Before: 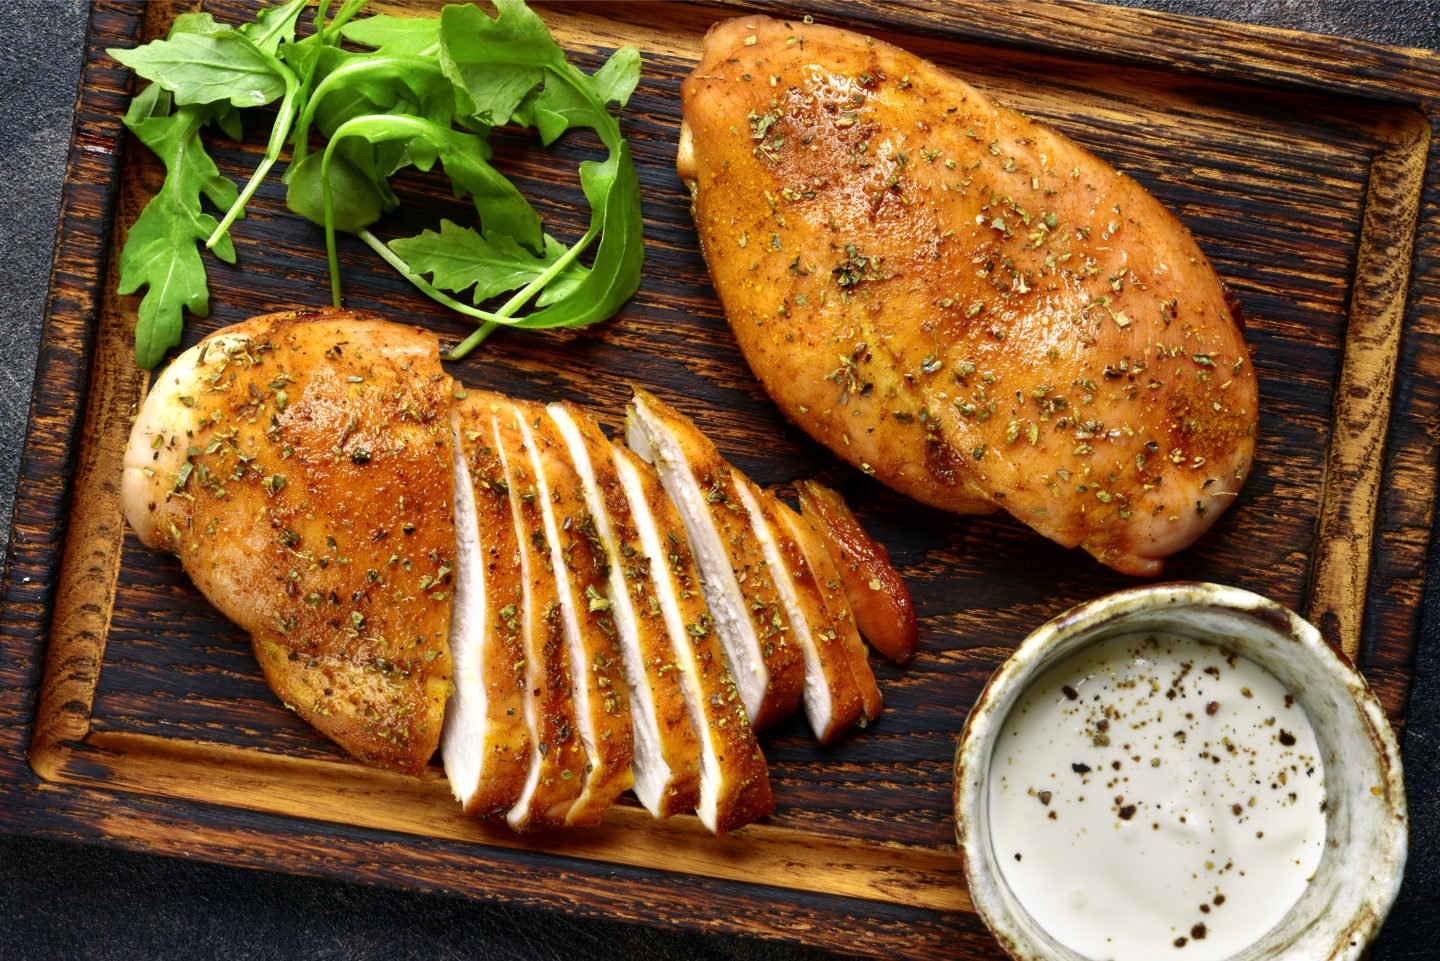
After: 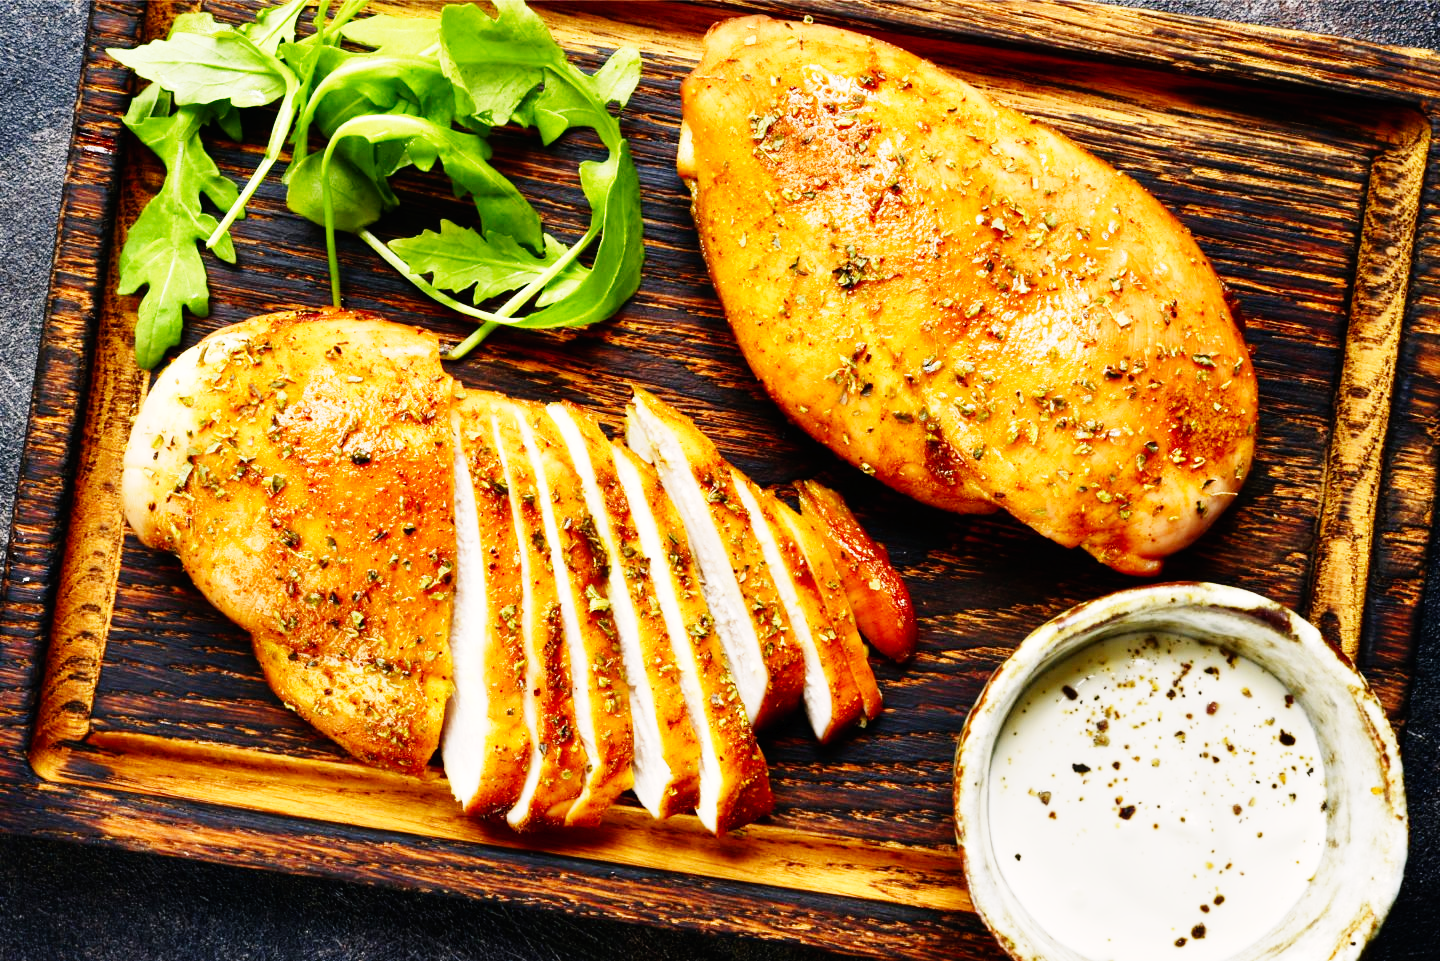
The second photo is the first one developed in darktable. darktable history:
color balance rgb: power › hue 60.22°, highlights gain › chroma 1.709%, highlights gain › hue 55.73°, perceptual saturation grading › global saturation 0.819%
color correction: highlights b* -0.062, saturation 0.988
base curve: curves: ch0 [(0, 0) (0, 0.001) (0.001, 0.001) (0.004, 0.002) (0.007, 0.004) (0.015, 0.013) (0.033, 0.045) (0.052, 0.096) (0.075, 0.17) (0.099, 0.241) (0.163, 0.42) (0.219, 0.55) (0.259, 0.616) (0.327, 0.722) (0.365, 0.765) (0.522, 0.873) (0.547, 0.881) (0.689, 0.919) (0.826, 0.952) (1, 1)], preserve colors none
